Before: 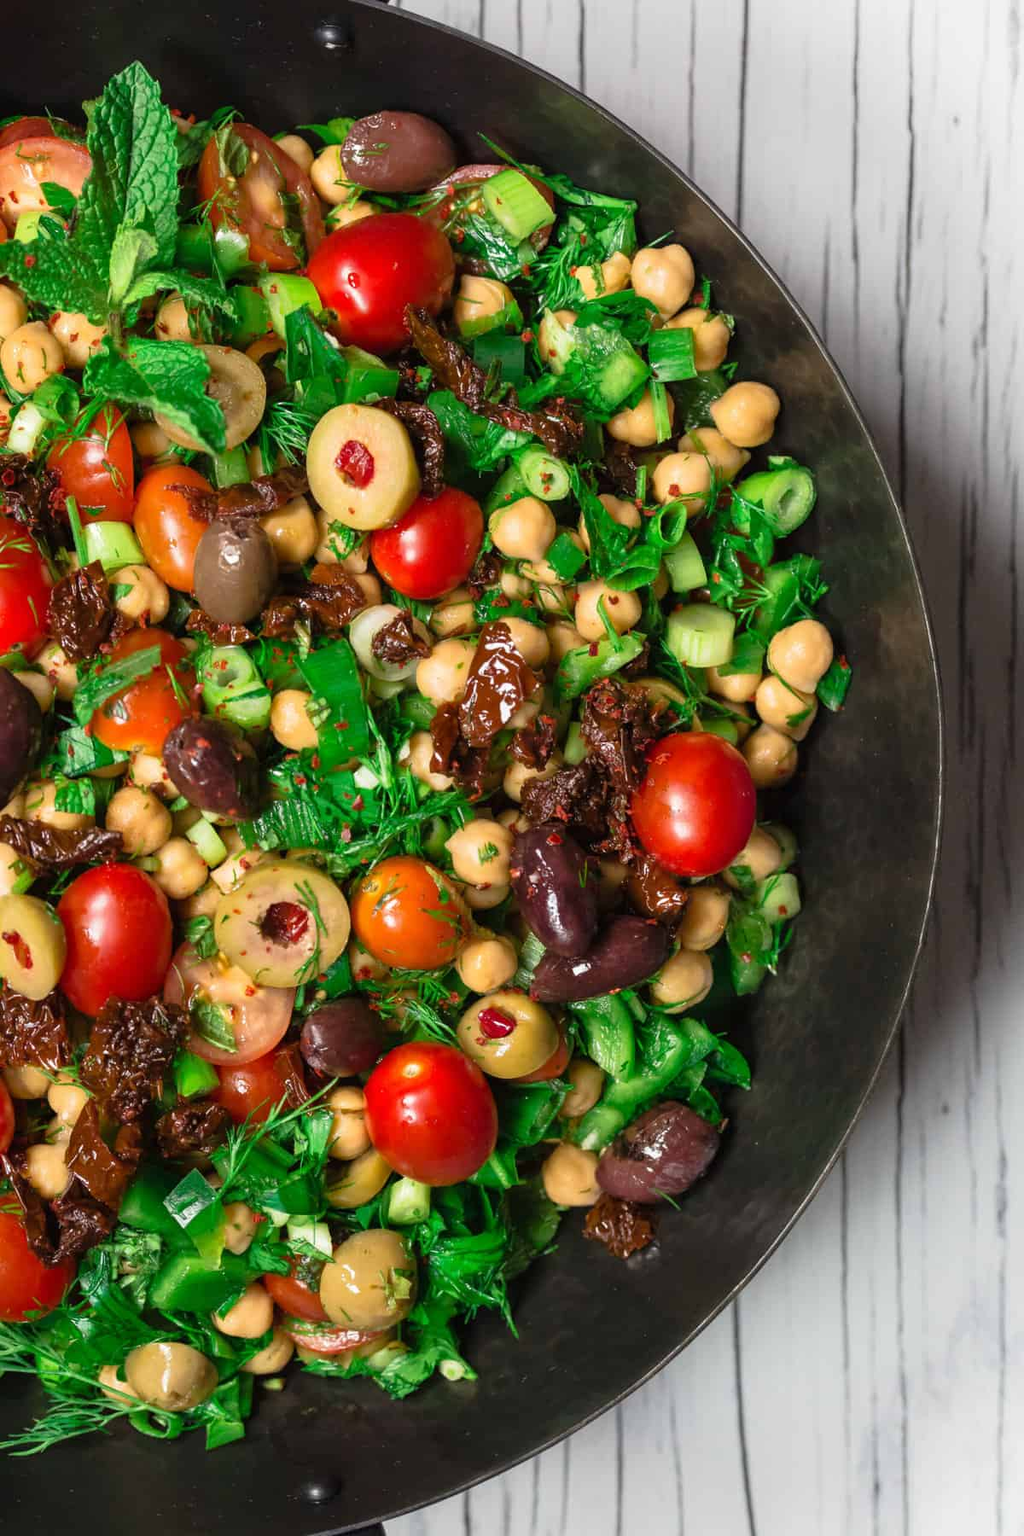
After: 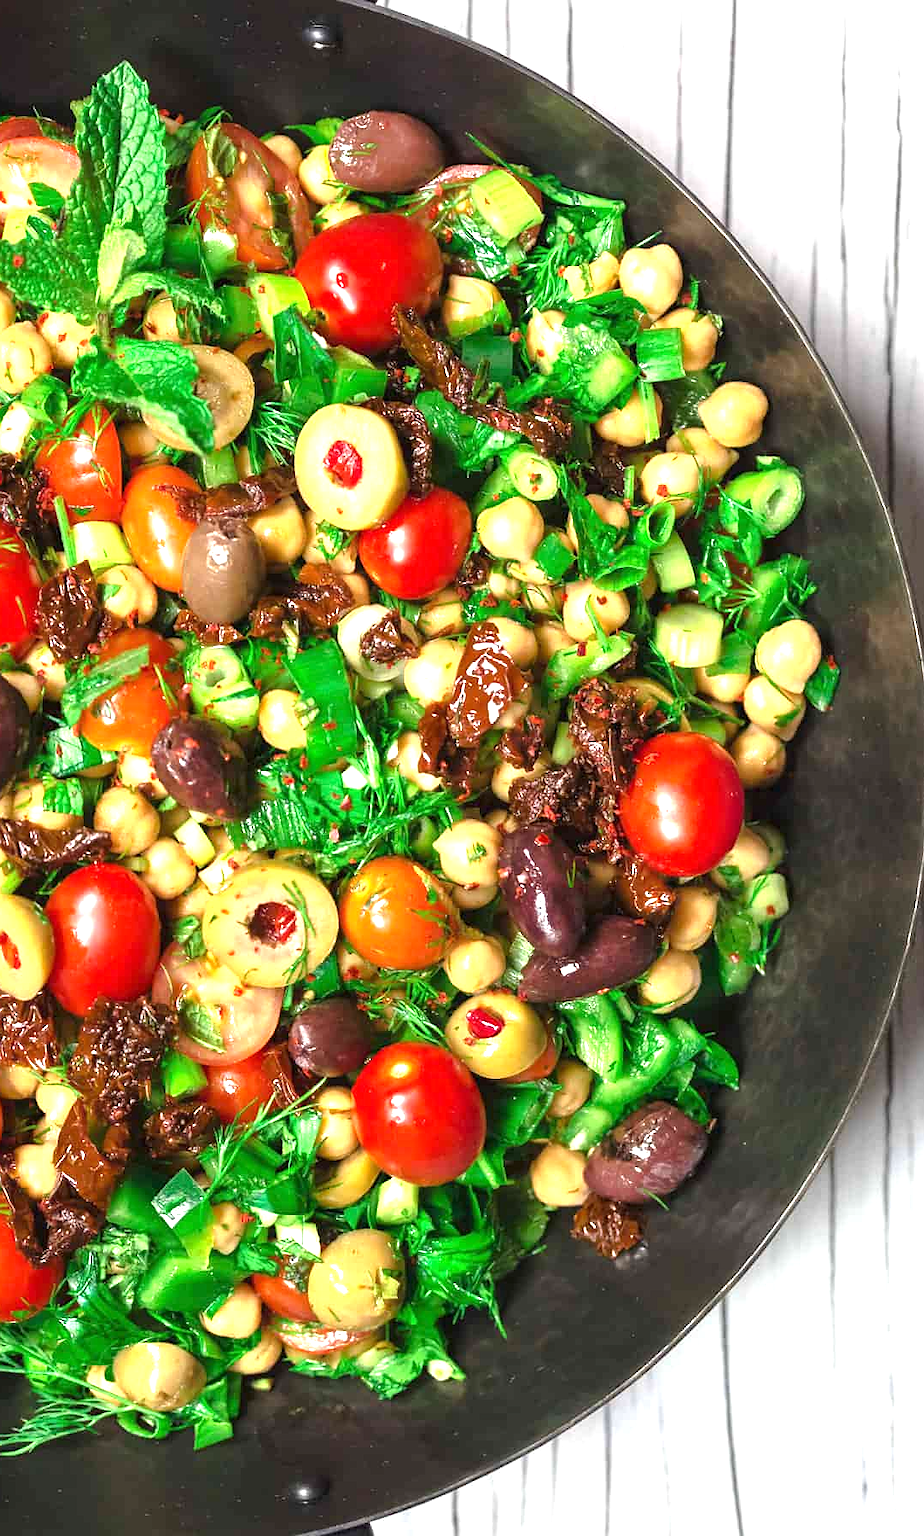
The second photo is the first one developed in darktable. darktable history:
tone equalizer: luminance estimator HSV value / RGB max
crop and rotate: left 1.176%, right 8.532%
exposure: black level correction 0, exposure 1.2 EV, compensate exposure bias true, compensate highlight preservation false
sharpen: radius 1.041
